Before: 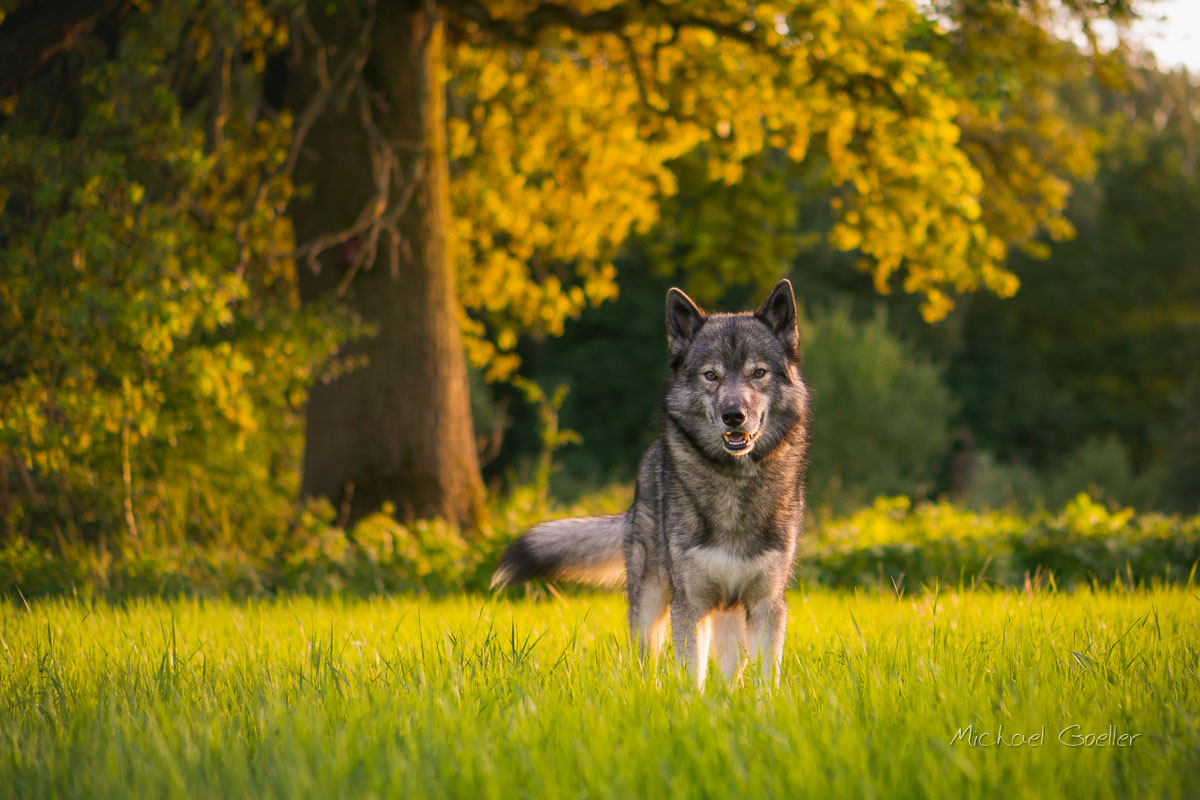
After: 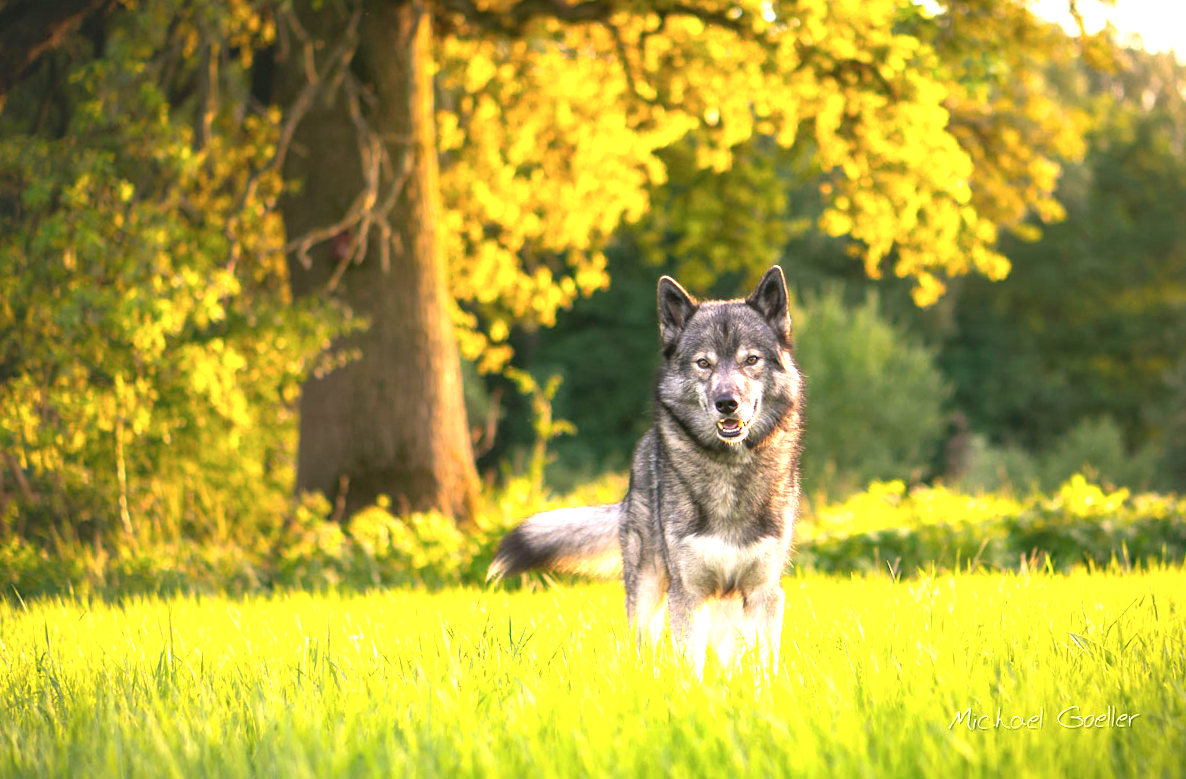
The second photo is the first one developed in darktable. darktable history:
rotate and perspective: rotation -1°, crop left 0.011, crop right 0.989, crop top 0.025, crop bottom 0.975
exposure: black level correction 0, exposure 1.55 EV, compensate exposure bias true, compensate highlight preservation false
color zones: curves: ch1 [(0, 0.469) (0.01, 0.469) (0.12, 0.446) (0.248, 0.469) (0.5, 0.5) (0.748, 0.5) (0.99, 0.469) (1, 0.469)]
